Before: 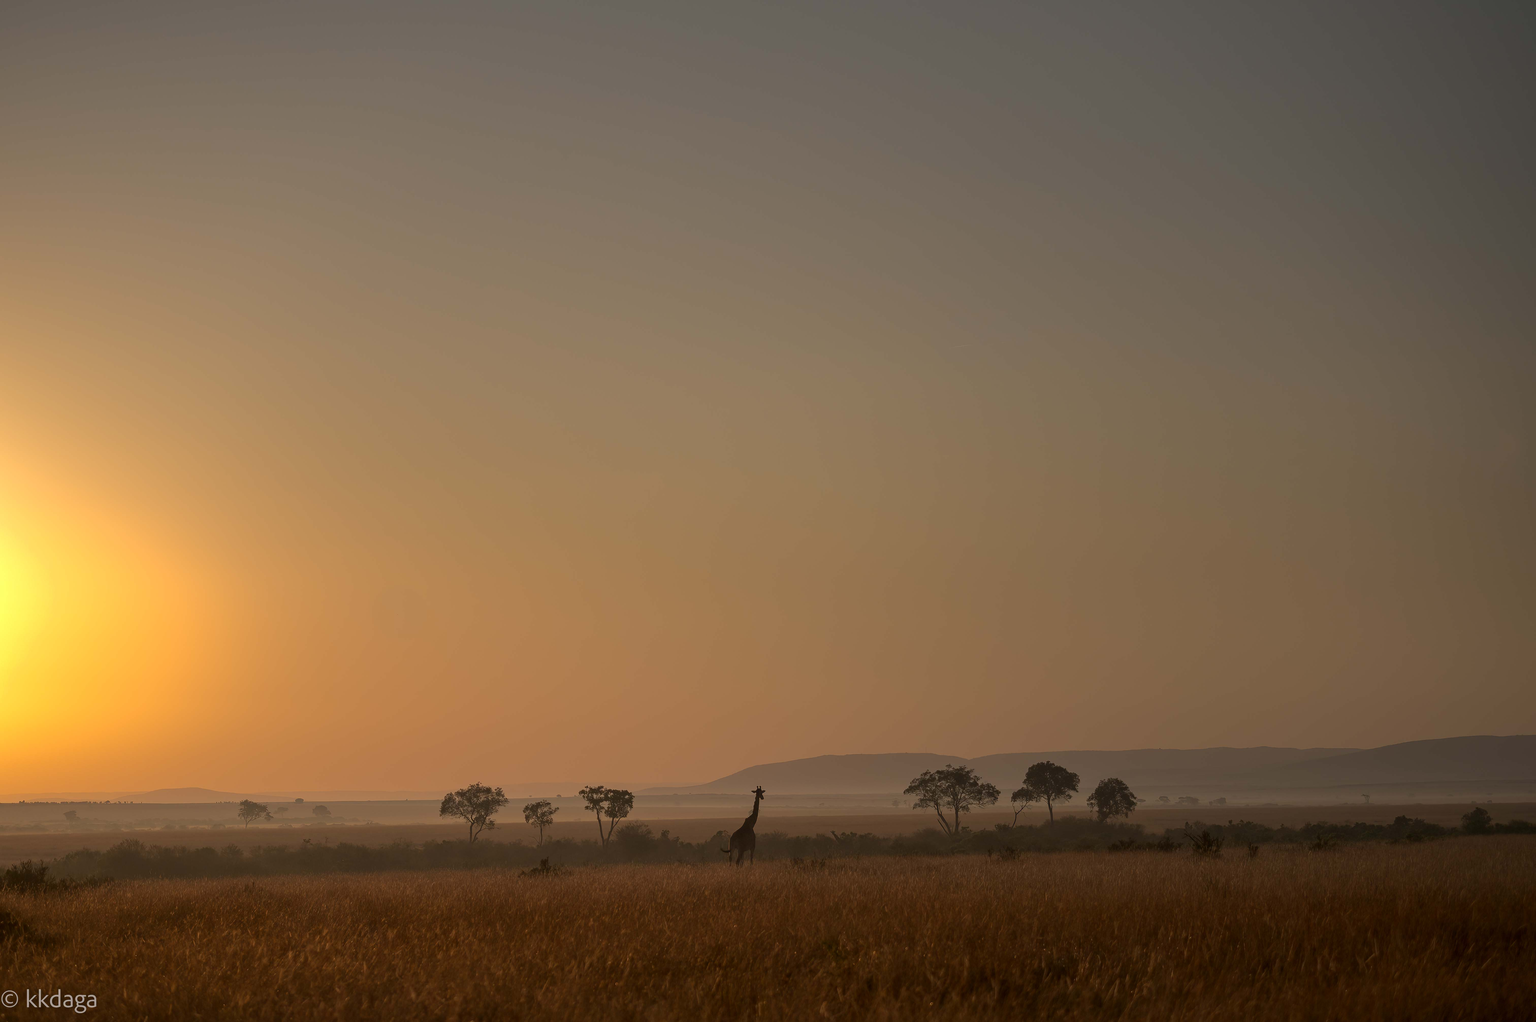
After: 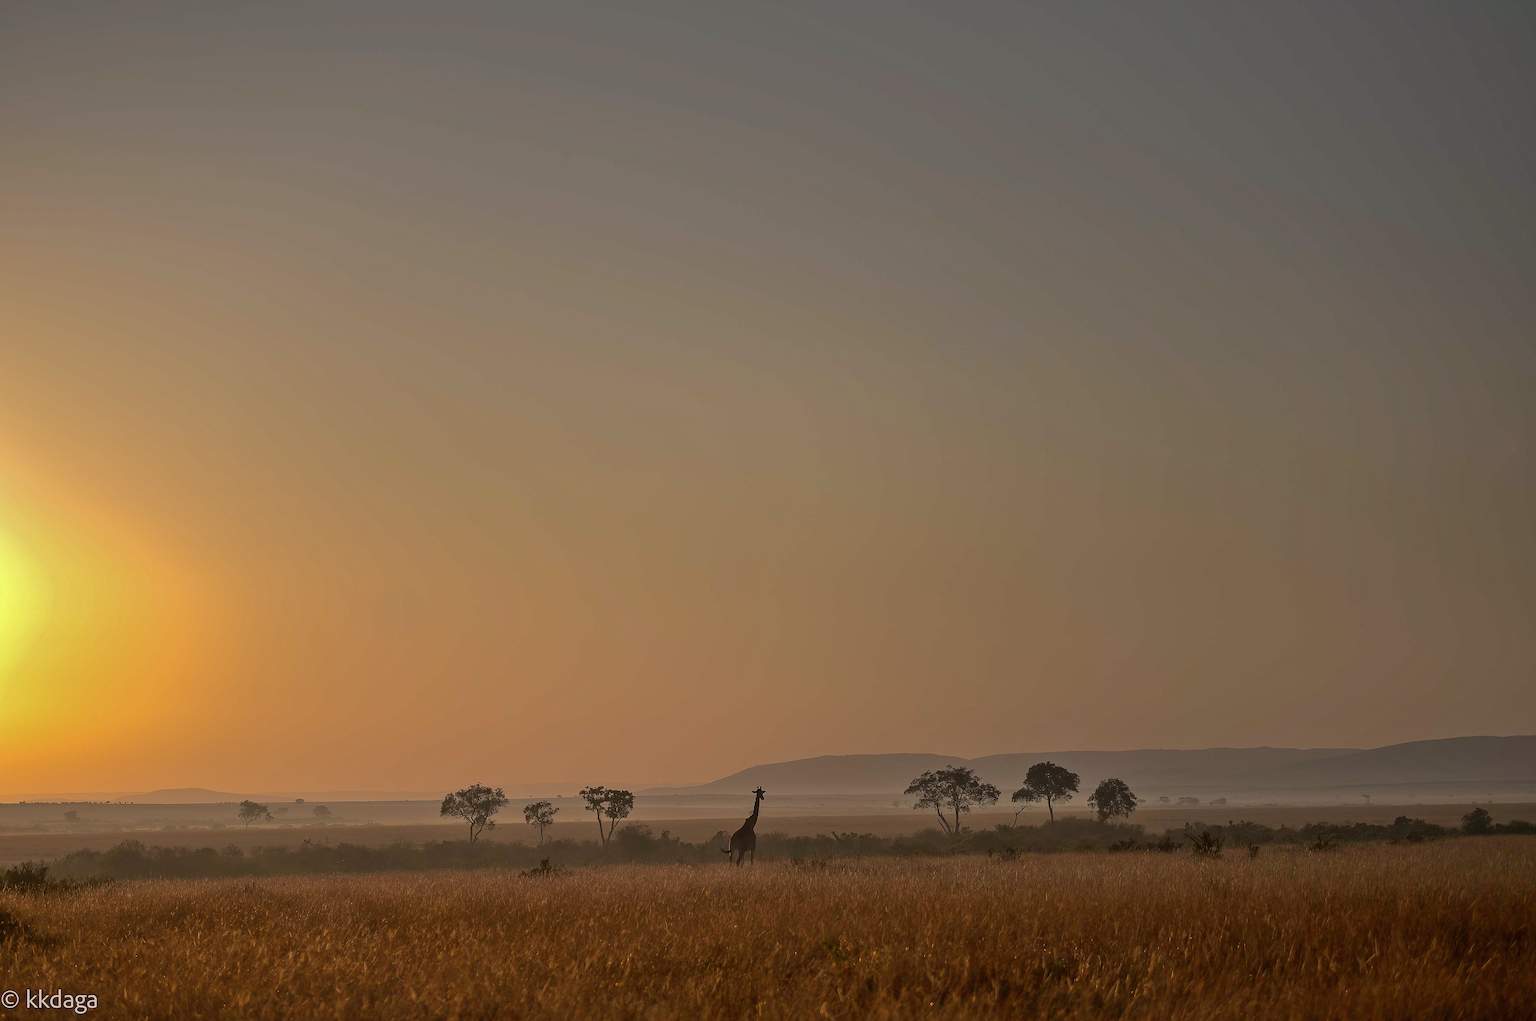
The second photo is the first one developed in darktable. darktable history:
sharpen: on, module defaults
white balance: red 0.976, blue 1.04
shadows and highlights: highlights color adjustment 0%, low approximation 0.01, soften with gaussian
